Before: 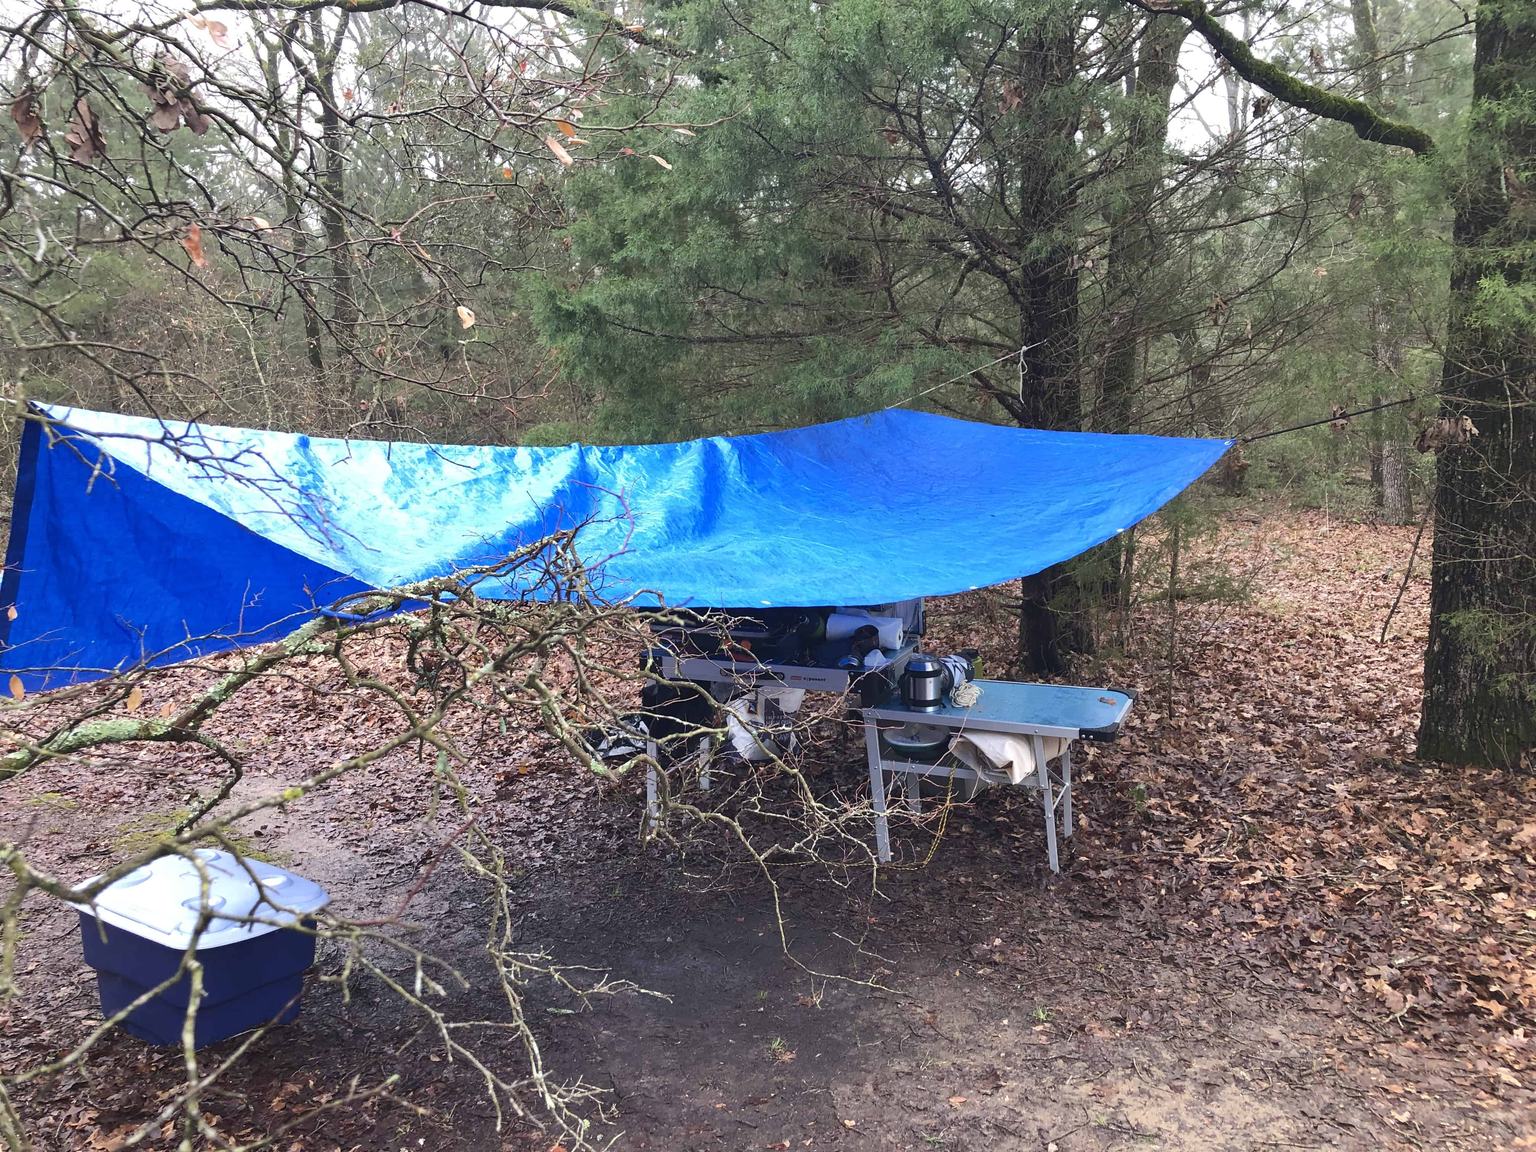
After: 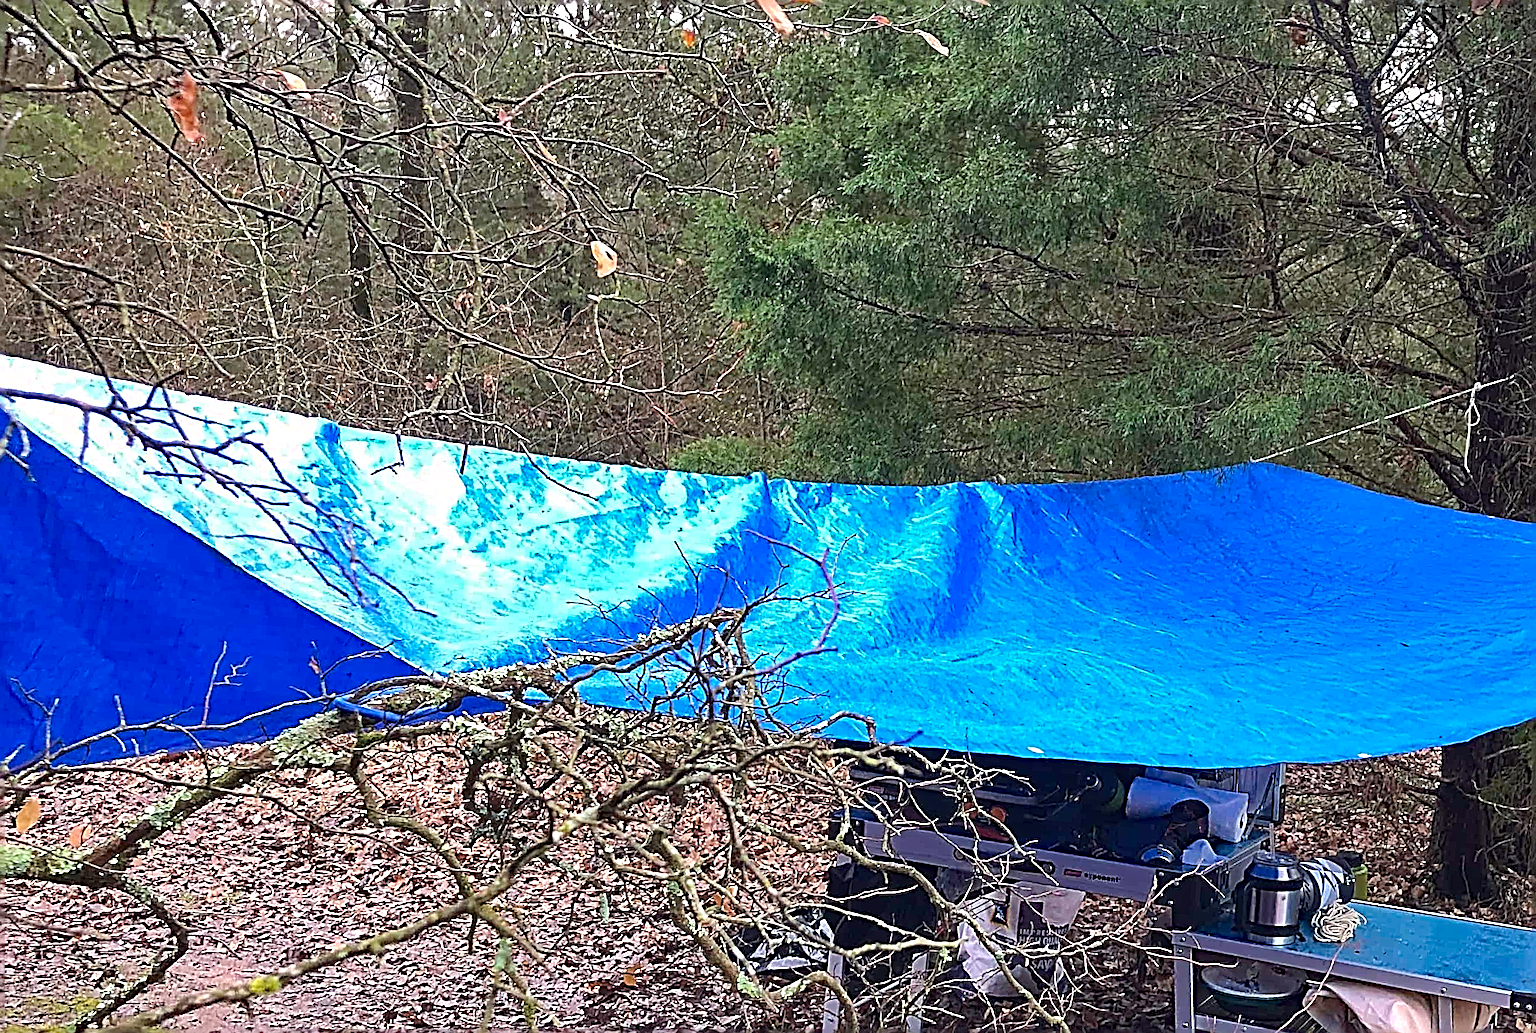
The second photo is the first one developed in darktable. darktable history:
crop and rotate: angle -5.06°, left 2.158%, top 6.68%, right 27.329%, bottom 30.052%
haze removal: strength 0.508, distance 0.434, compatibility mode true, adaptive false
sharpen: radius 3.172, amount 1.728
